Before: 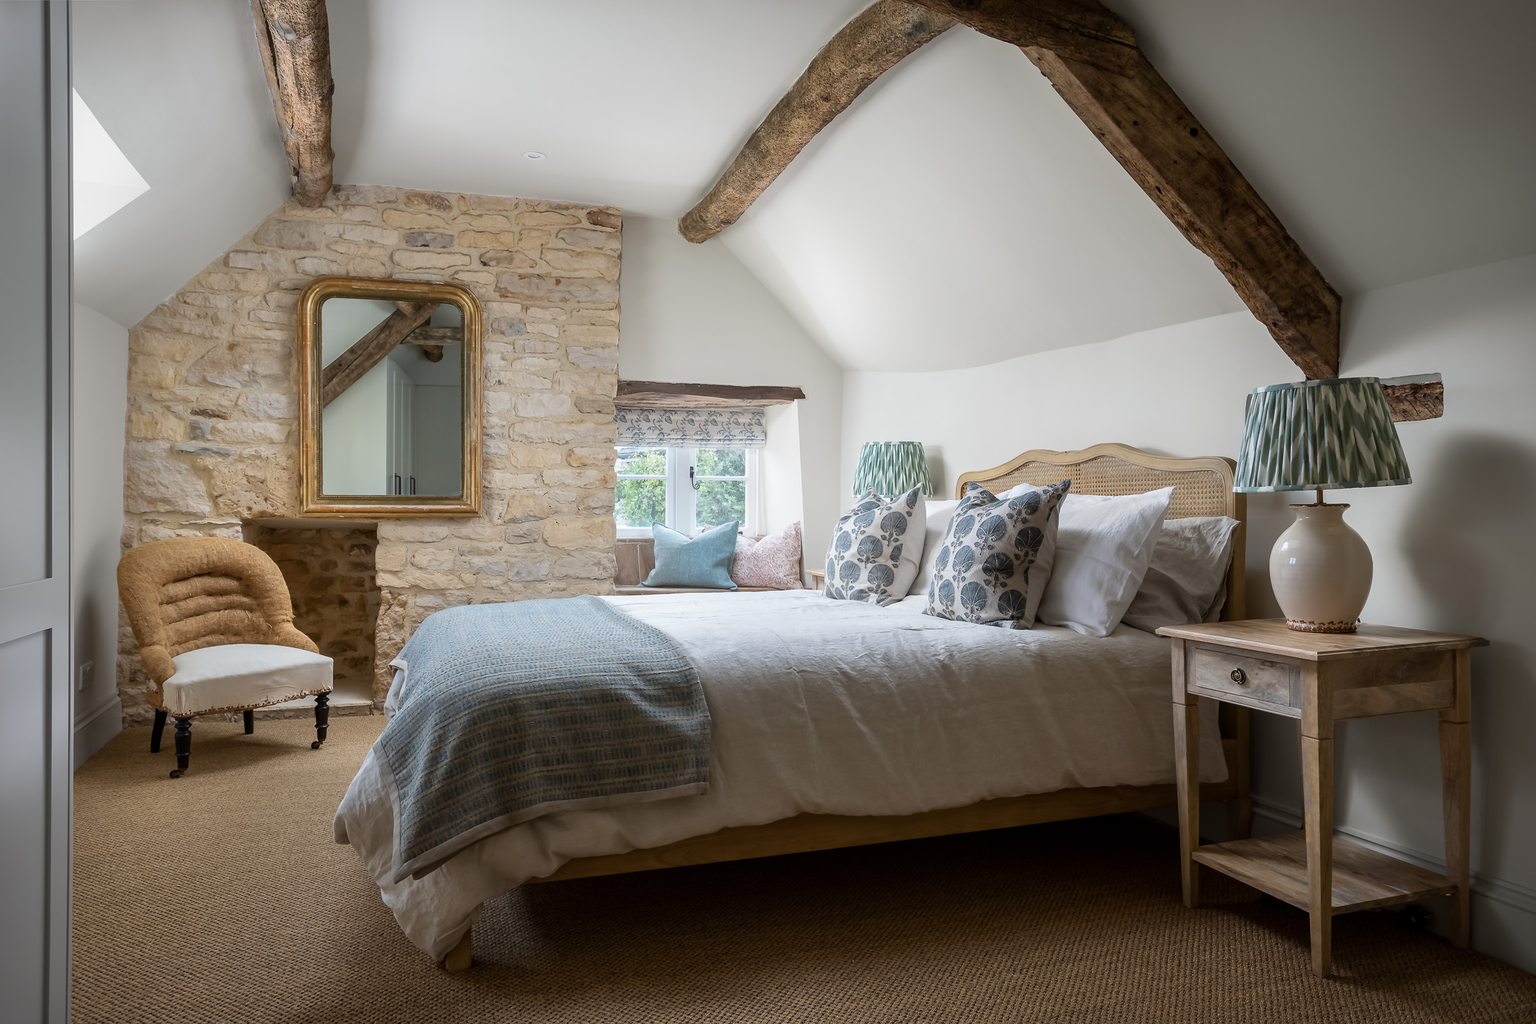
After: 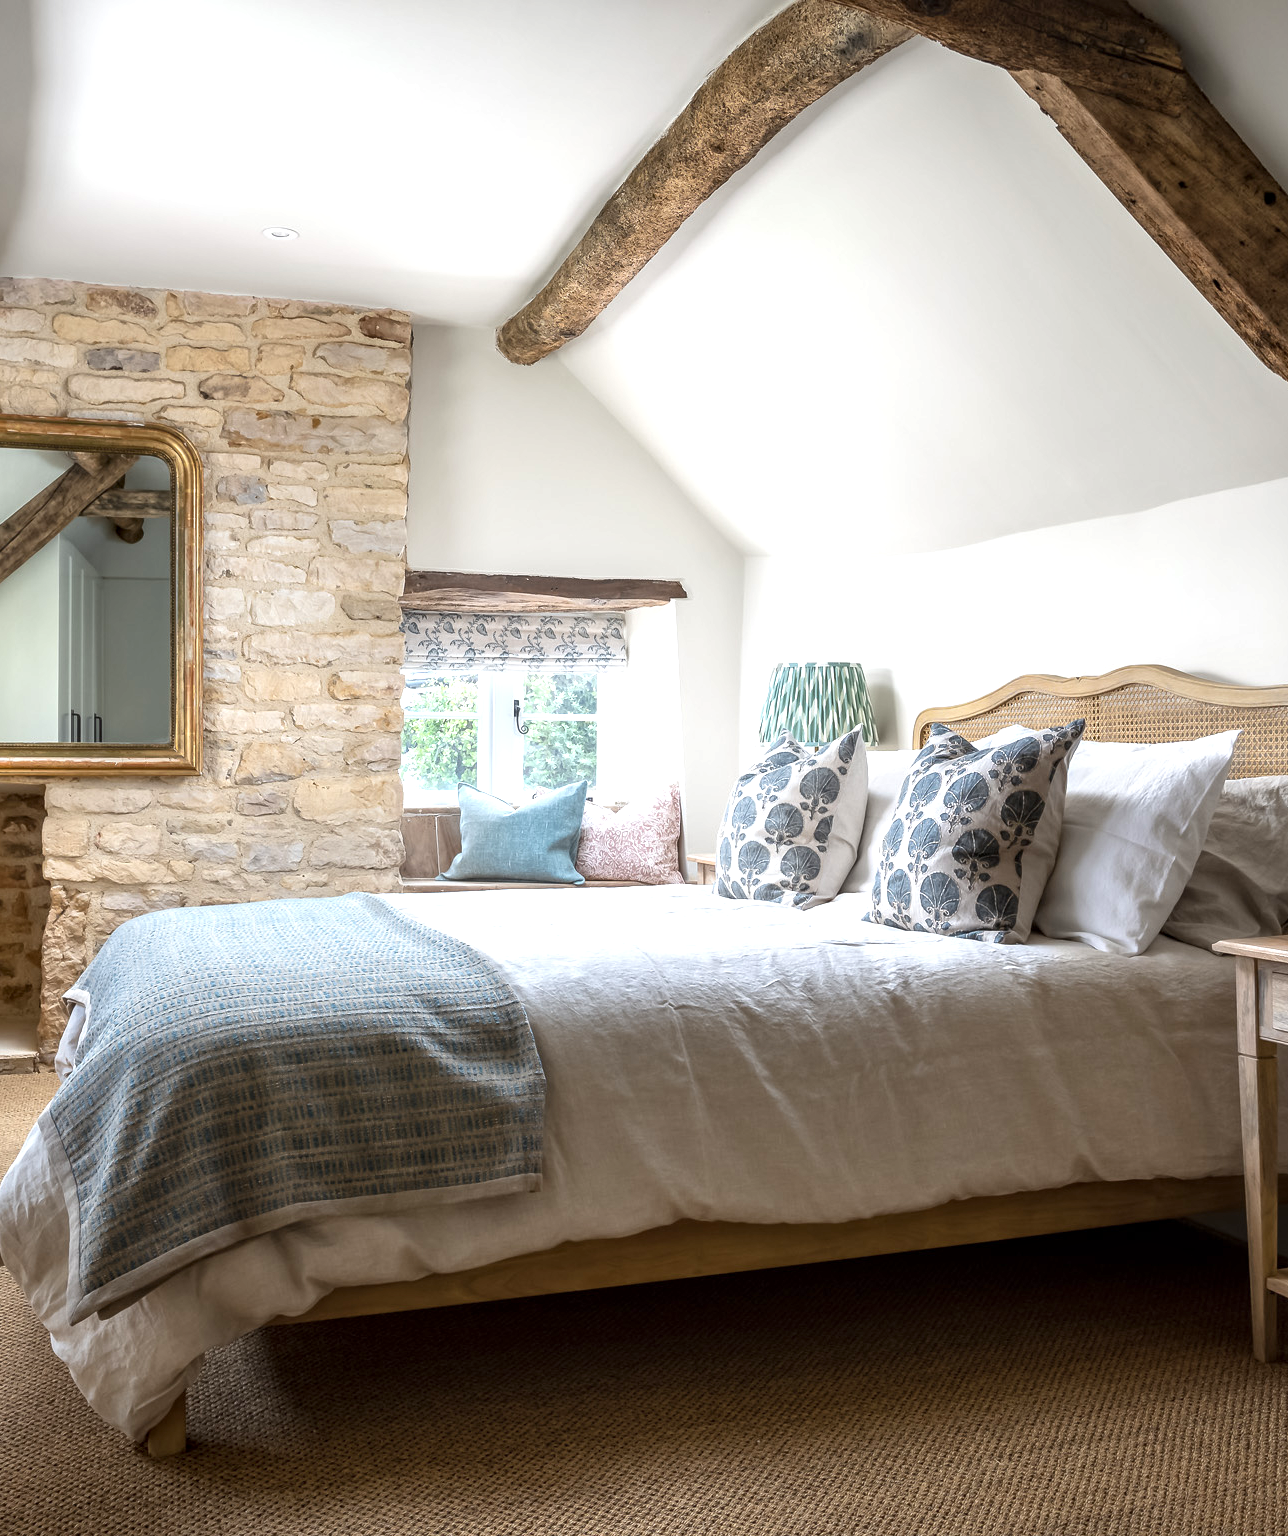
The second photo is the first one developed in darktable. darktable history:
crop and rotate: left 22.635%, right 21.459%
local contrast: on, module defaults
exposure: black level correction 0, exposure 0.692 EV, compensate exposure bias true, compensate highlight preservation false
